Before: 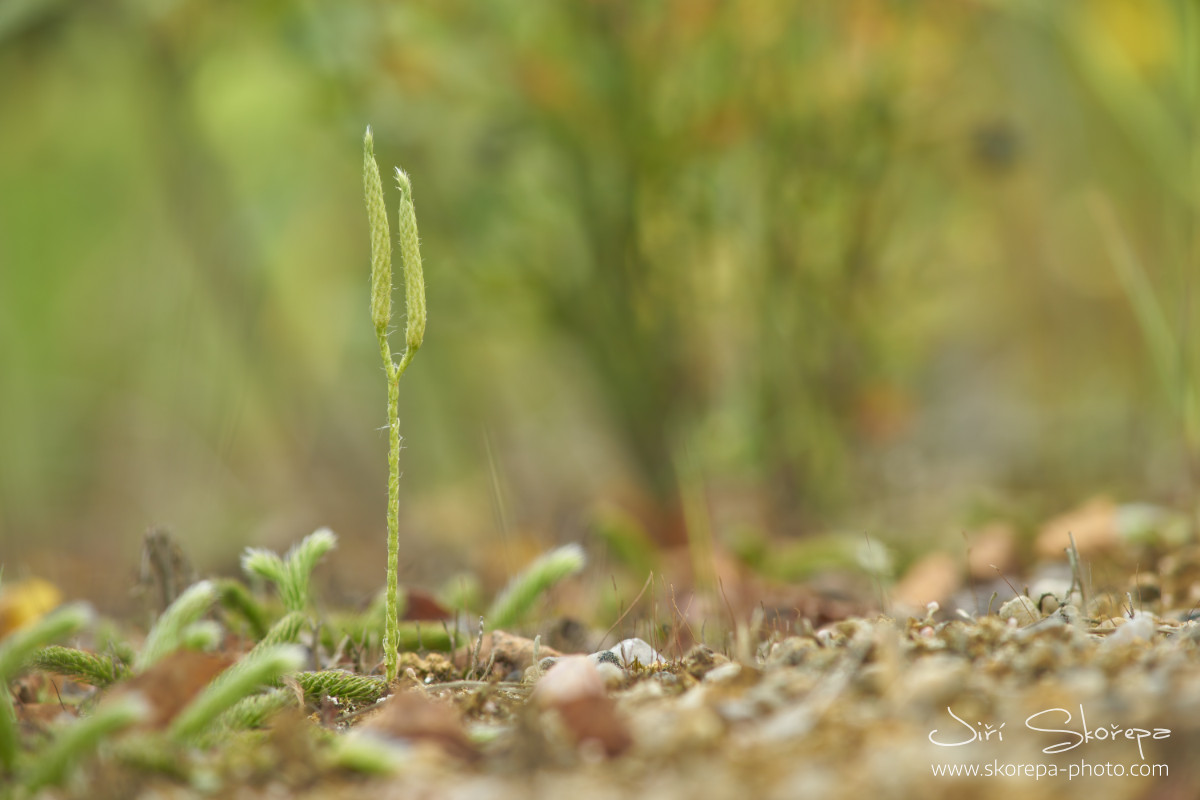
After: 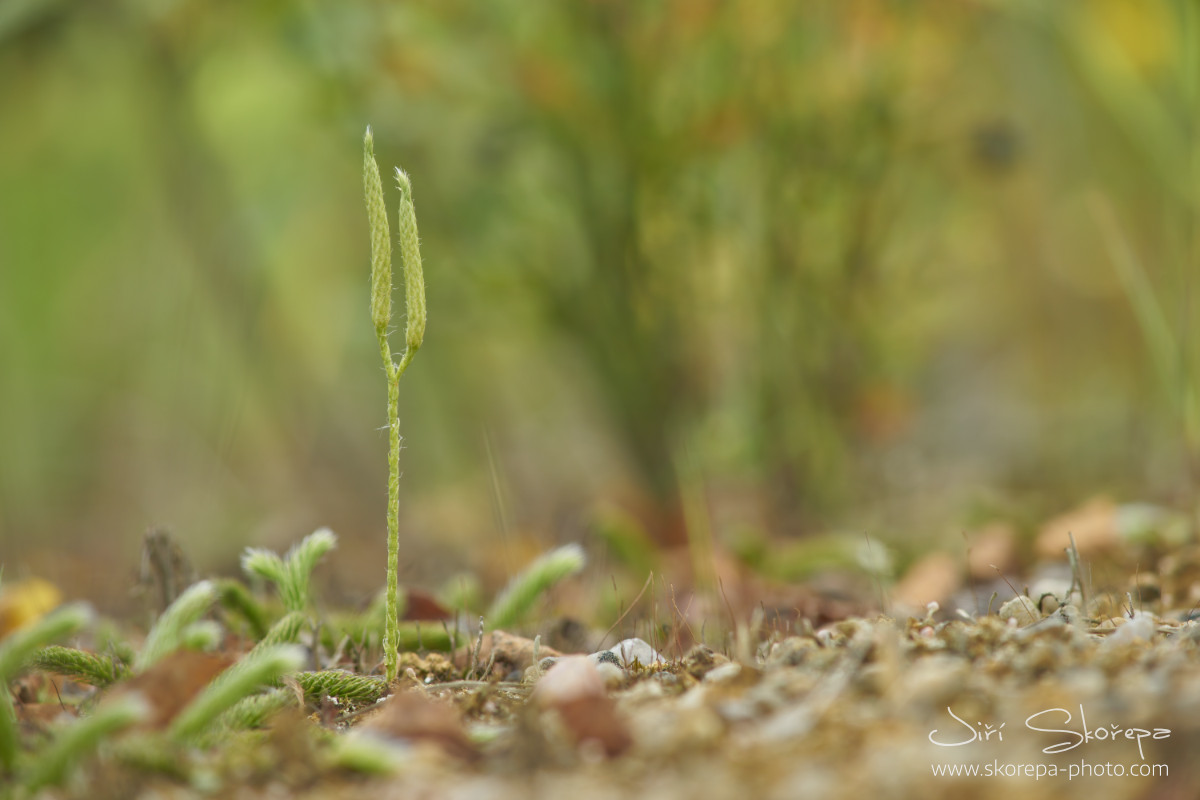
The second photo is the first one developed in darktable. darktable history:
exposure: exposure -0.489 EV, compensate exposure bias true, compensate highlight preservation false
